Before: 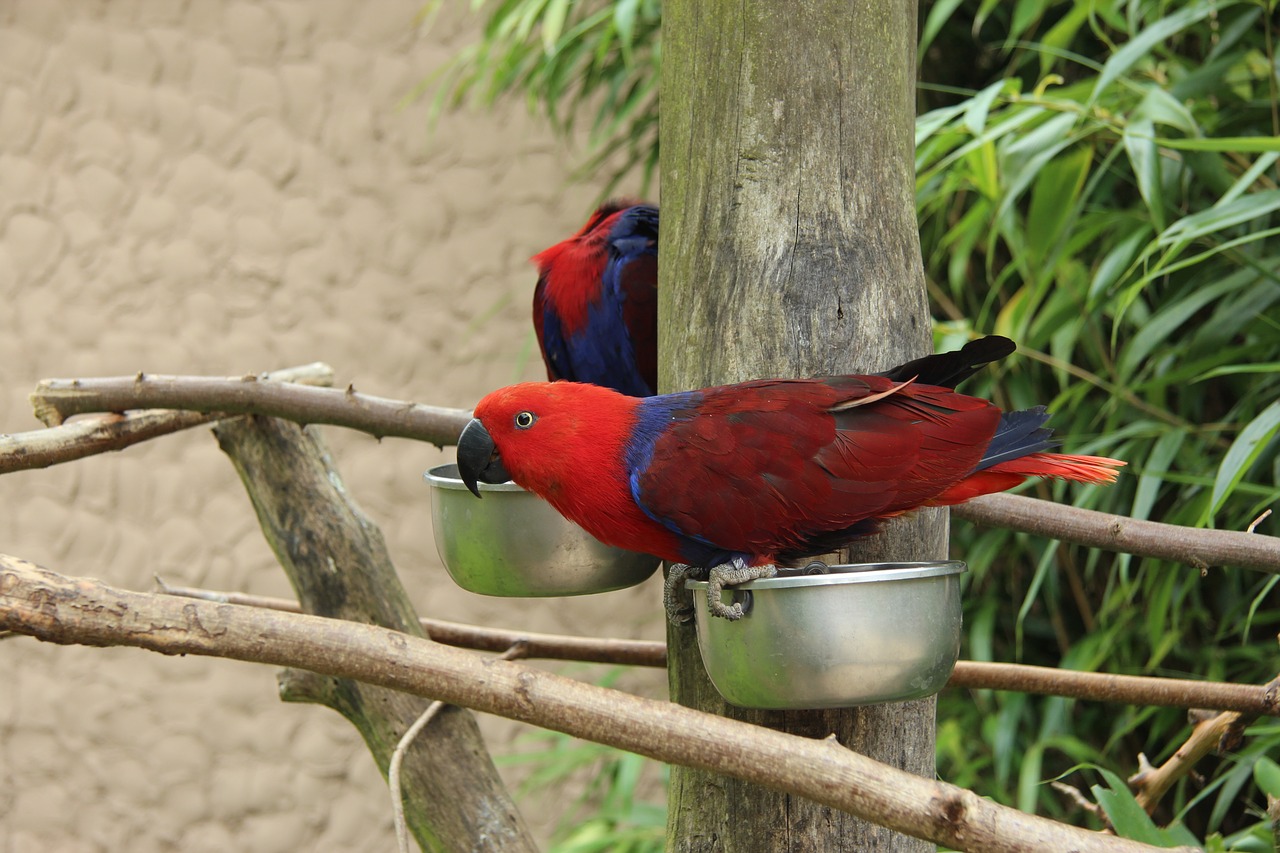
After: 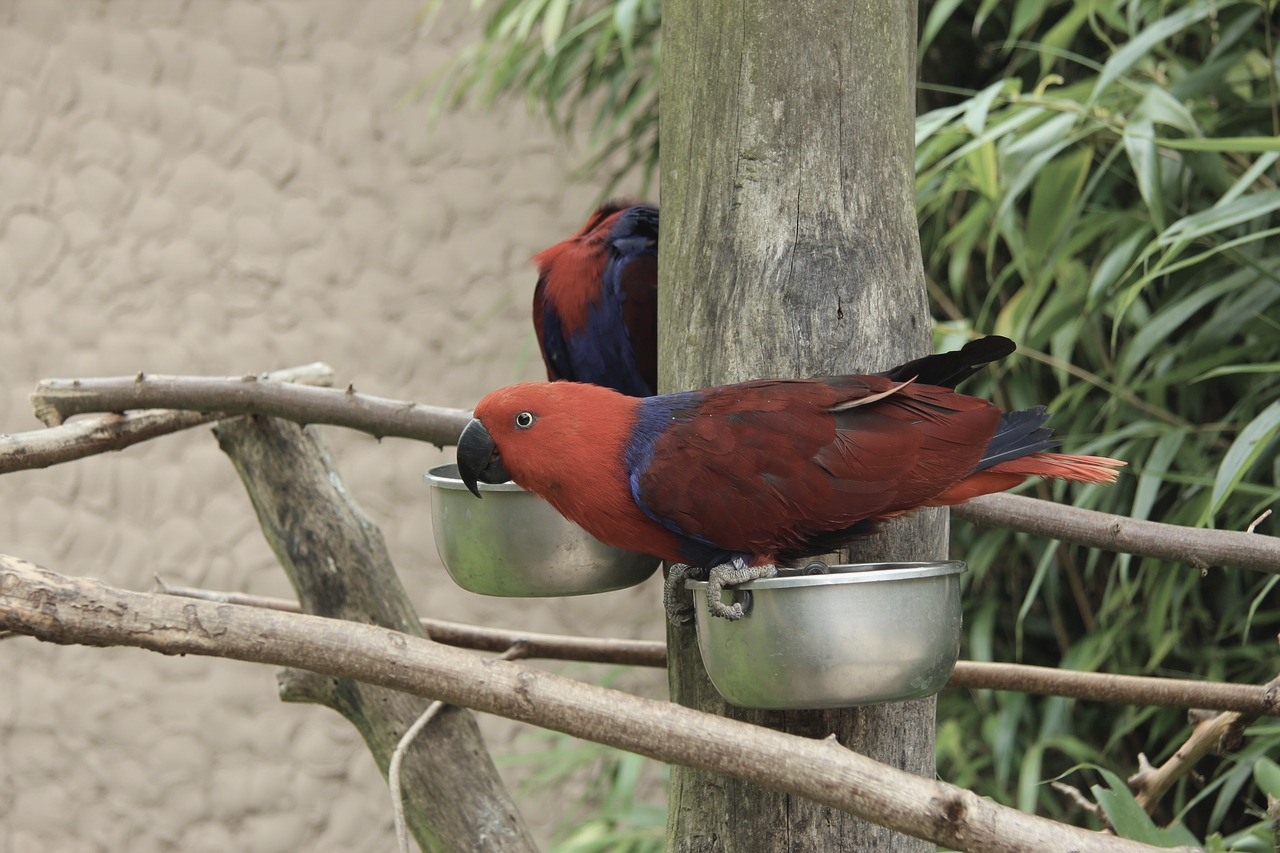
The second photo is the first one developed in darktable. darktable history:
contrast brightness saturation: contrast -0.045, saturation -0.395
